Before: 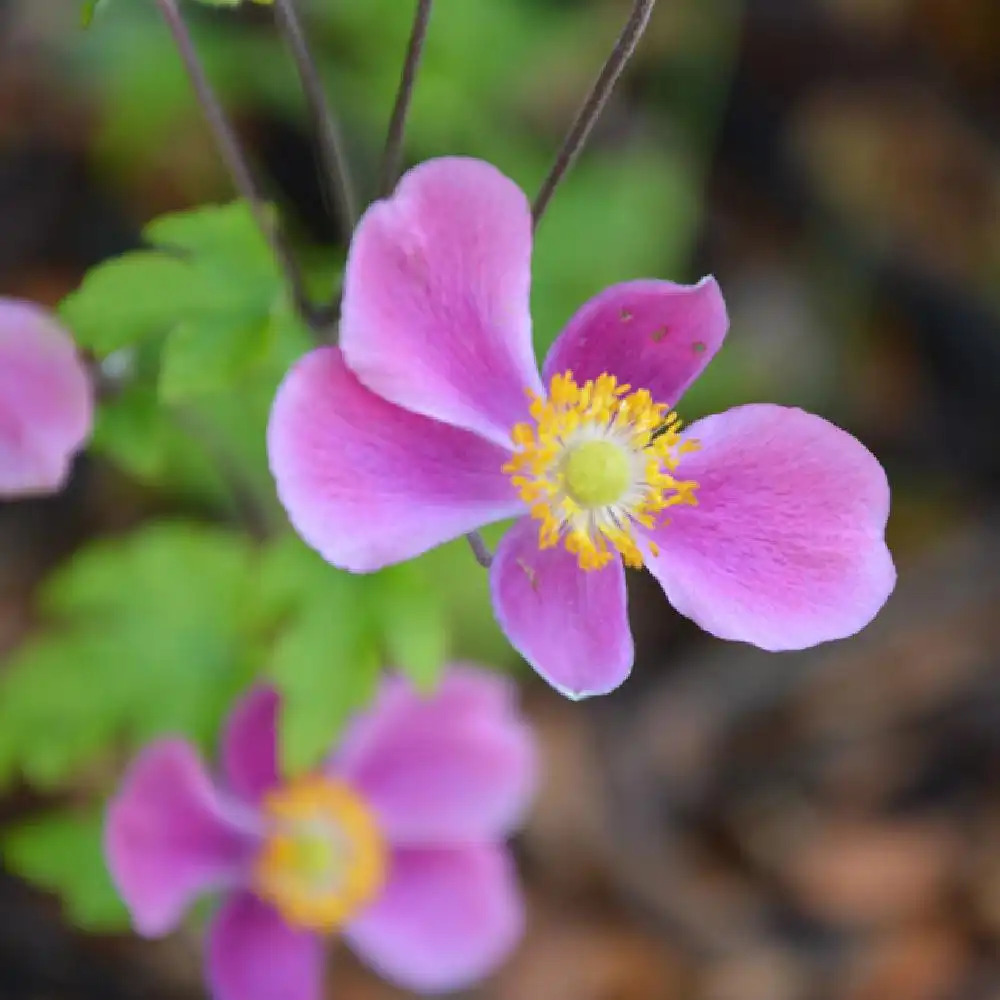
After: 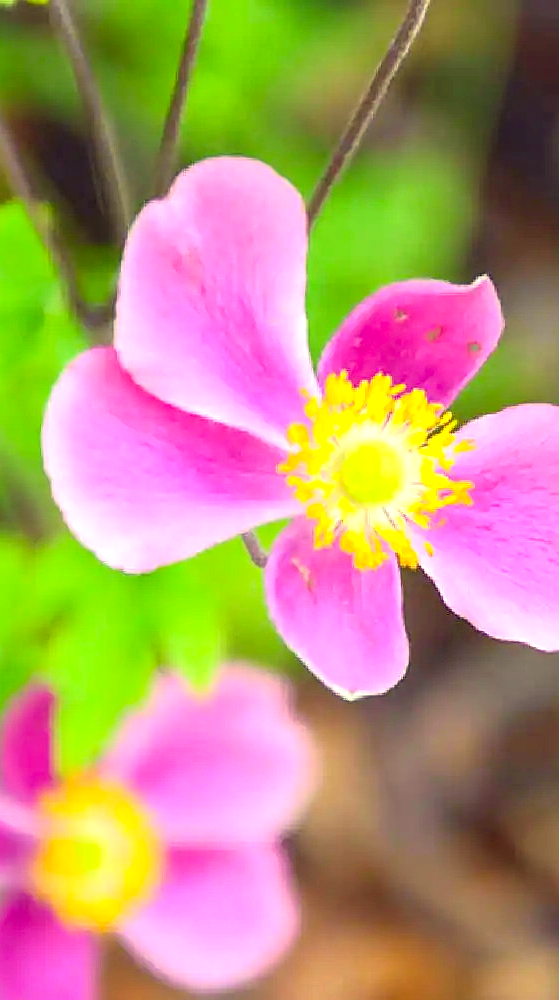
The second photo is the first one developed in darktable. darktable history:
local contrast: on, module defaults
color calibration: x 0.371, y 0.377, temperature 4290.2 K
tone curve: curves: ch0 [(0.013, 0) (0.061, 0.059) (0.239, 0.256) (0.502, 0.501) (0.683, 0.676) (0.761, 0.773) (0.858, 0.858) (0.987, 0.945)]; ch1 [(0, 0) (0.172, 0.123) (0.304, 0.267) (0.414, 0.395) (0.472, 0.473) (0.502, 0.502) (0.521, 0.528) (0.583, 0.595) (0.654, 0.673) (0.728, 0.761) (1, 1)]; ch2 [(0, 0) (0.411, 0.424) (0.485, 0.476) (0.502, 0.501) (0.553, 0.557) (0.57, 0.576) (1, 1)], color space Lab, independent channels, preserve colors none
contrast equalizer: octaves 7, y [[0.6 ×6], [0.55 ×6], [0 ×6], [0 ×6], [0 ×6]], mix -0.315
crop and rotate: left 22.541%, right 21.477%
sharpen: on, module defaults
exposure: exposure 1.093 EV, compensate highlight preservation false
color correction: highlights a* -0.512, highlights b* 39.93, shadows a* 9.83, shadows b* -0.325
